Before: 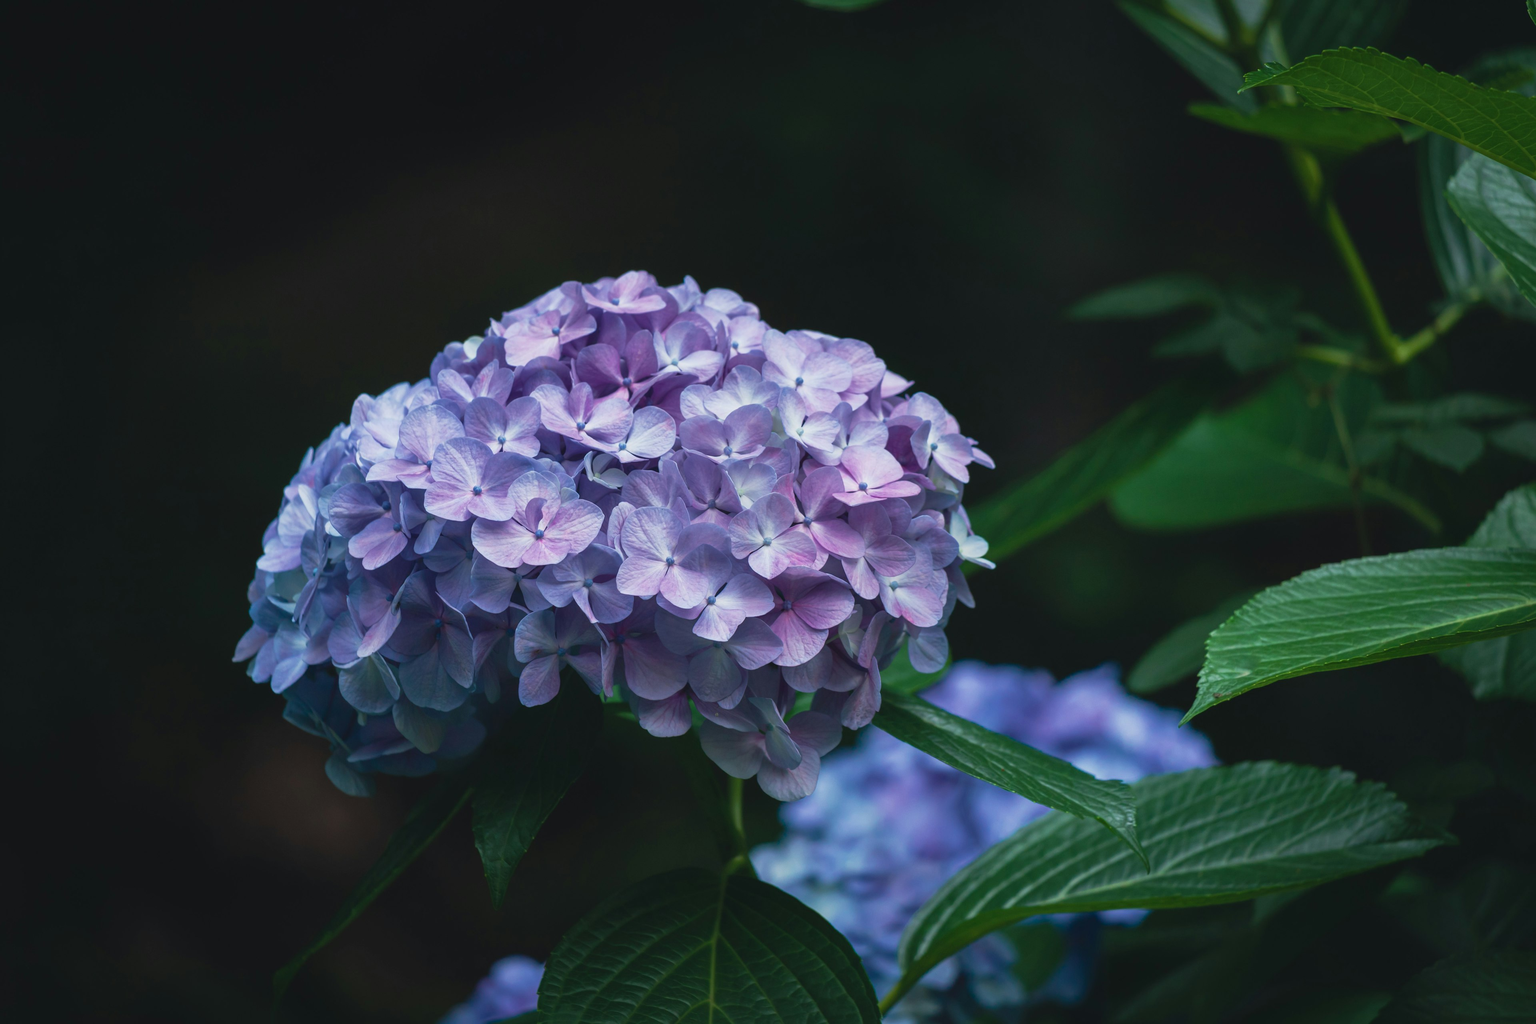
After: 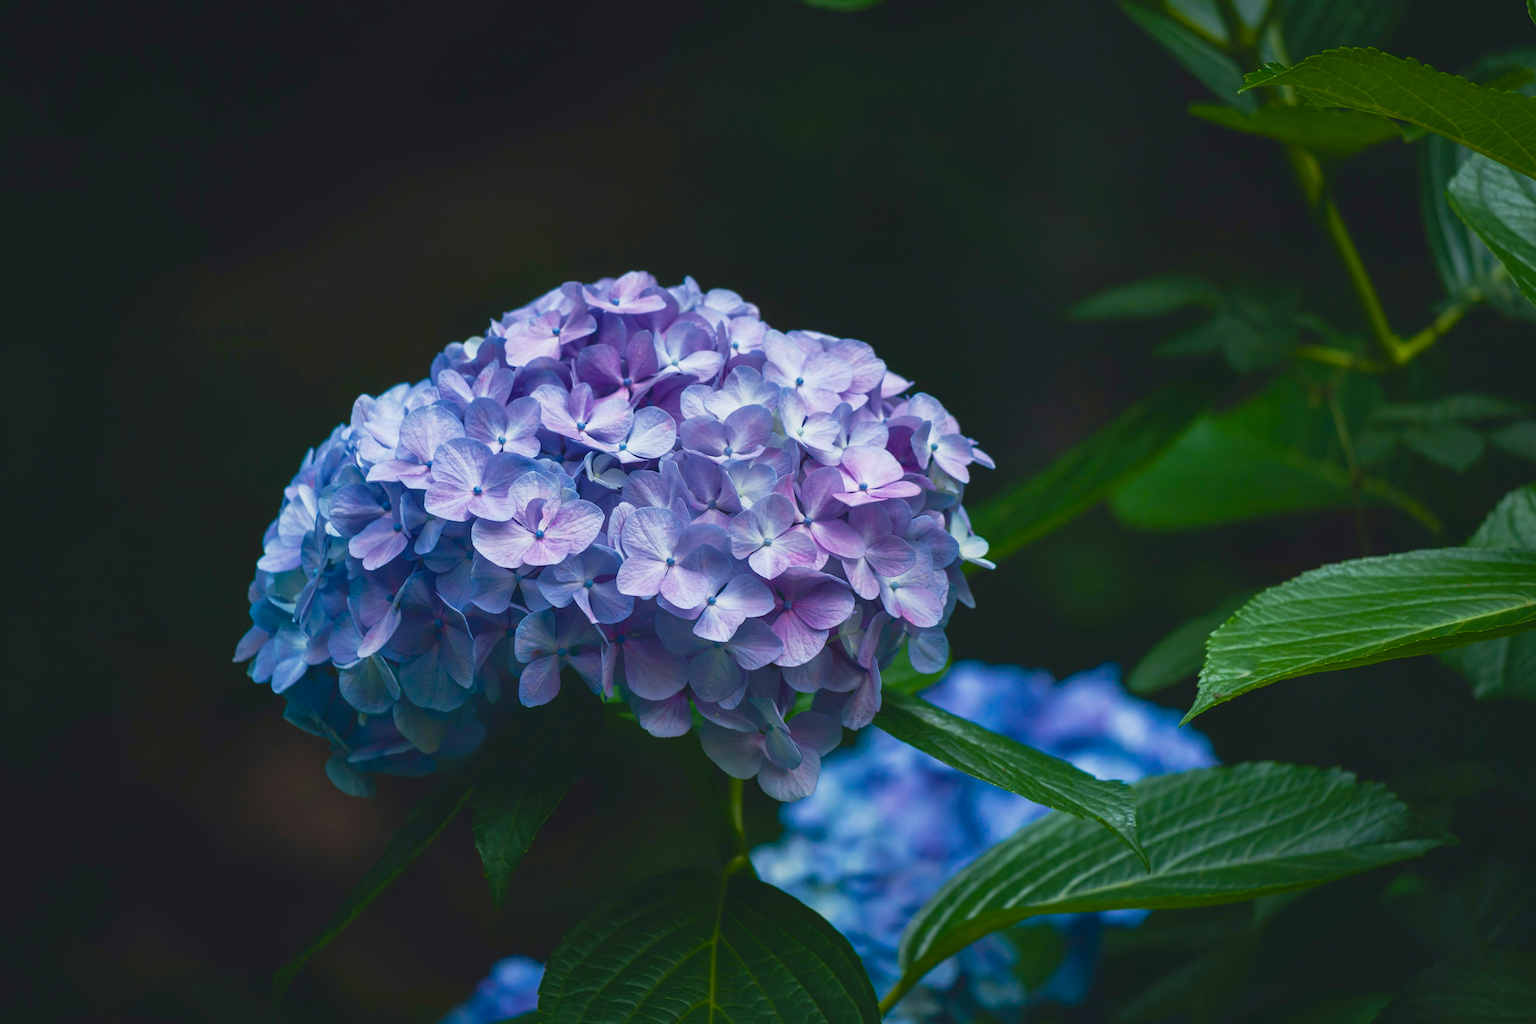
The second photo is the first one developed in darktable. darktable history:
color balance rgb: perceptual saturation grading › global saturation 20%, perceptual saturation grading › highlights -24.726%, perceptual saturation grading › shadows 24.72%, hue shift -5.56°, perceptual brilliance grading › highlights 15.403%, perceptual brilliance grading › shadows -14.035%, contrast -21.434%
